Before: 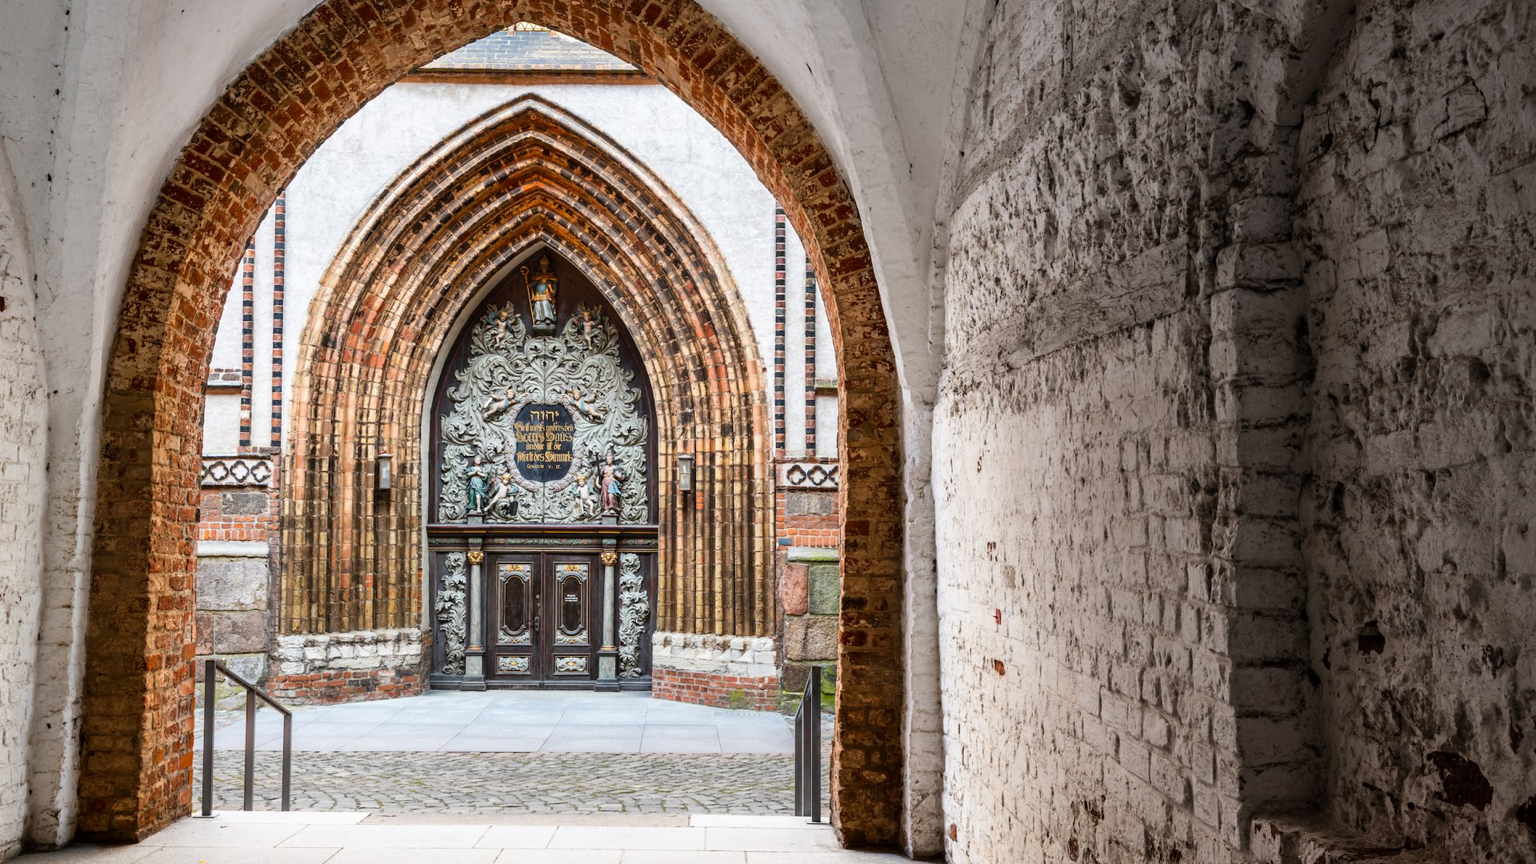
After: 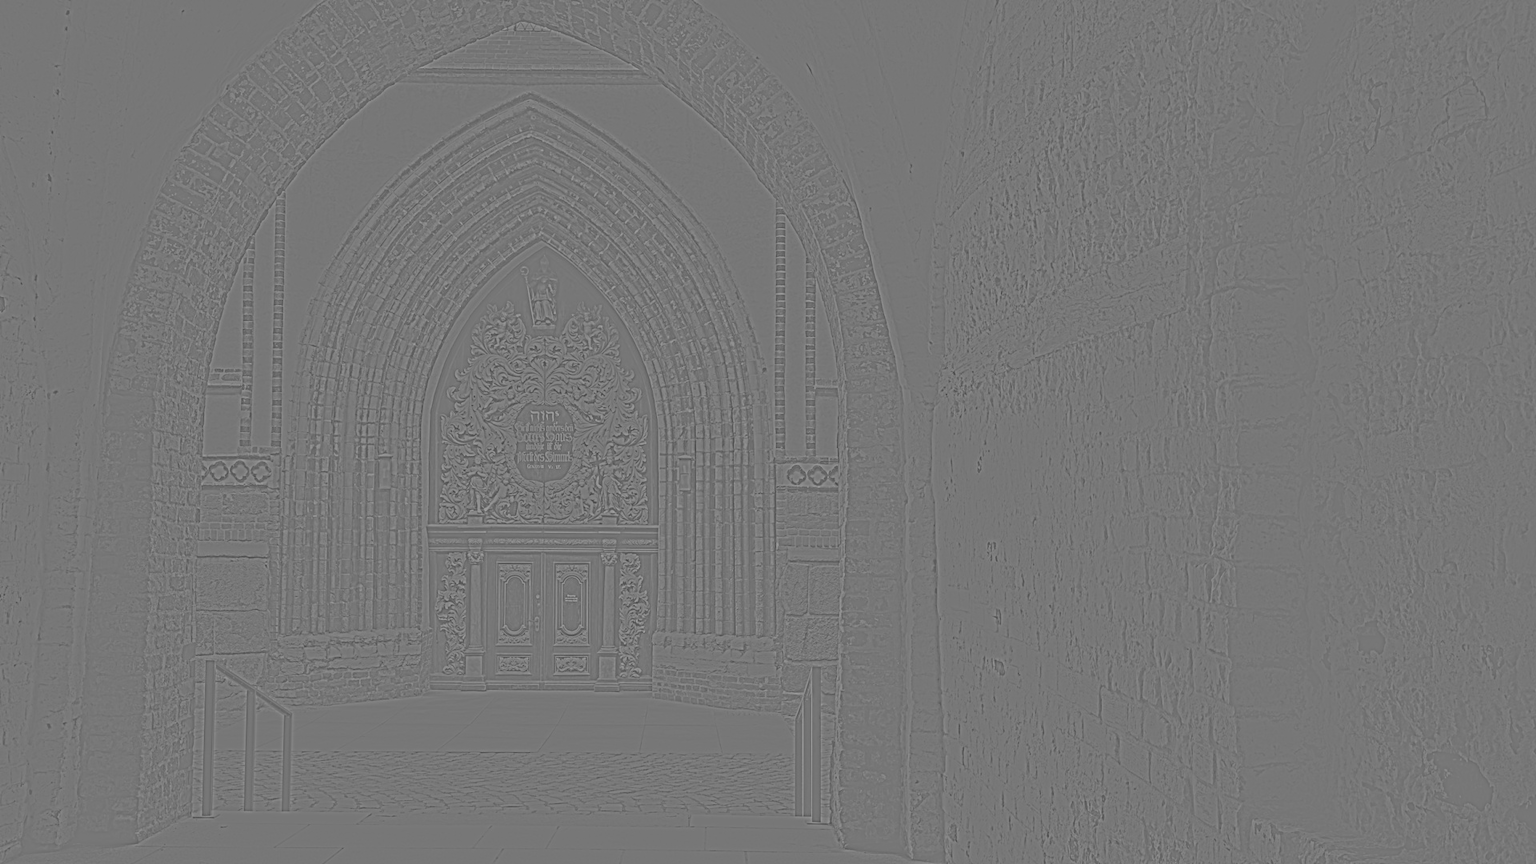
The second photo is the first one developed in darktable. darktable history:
local contrast: on, module defaults
highpass: sharpness 5.84%, contrast boost 8.44%
